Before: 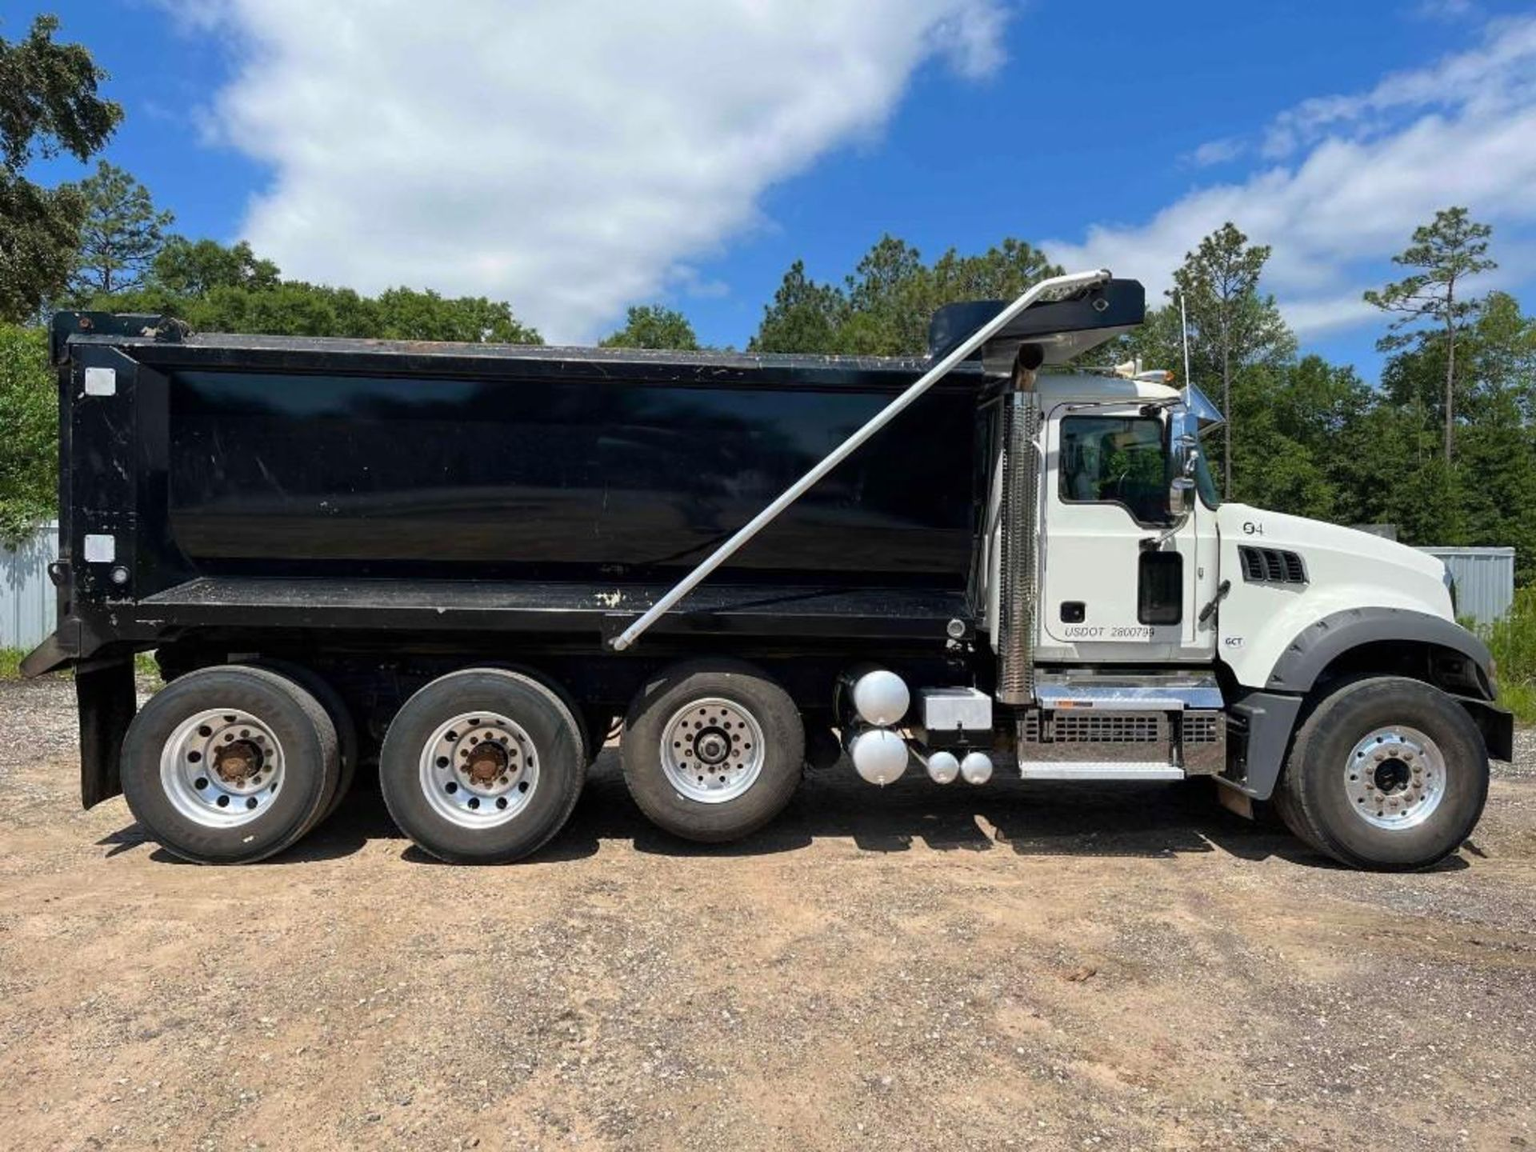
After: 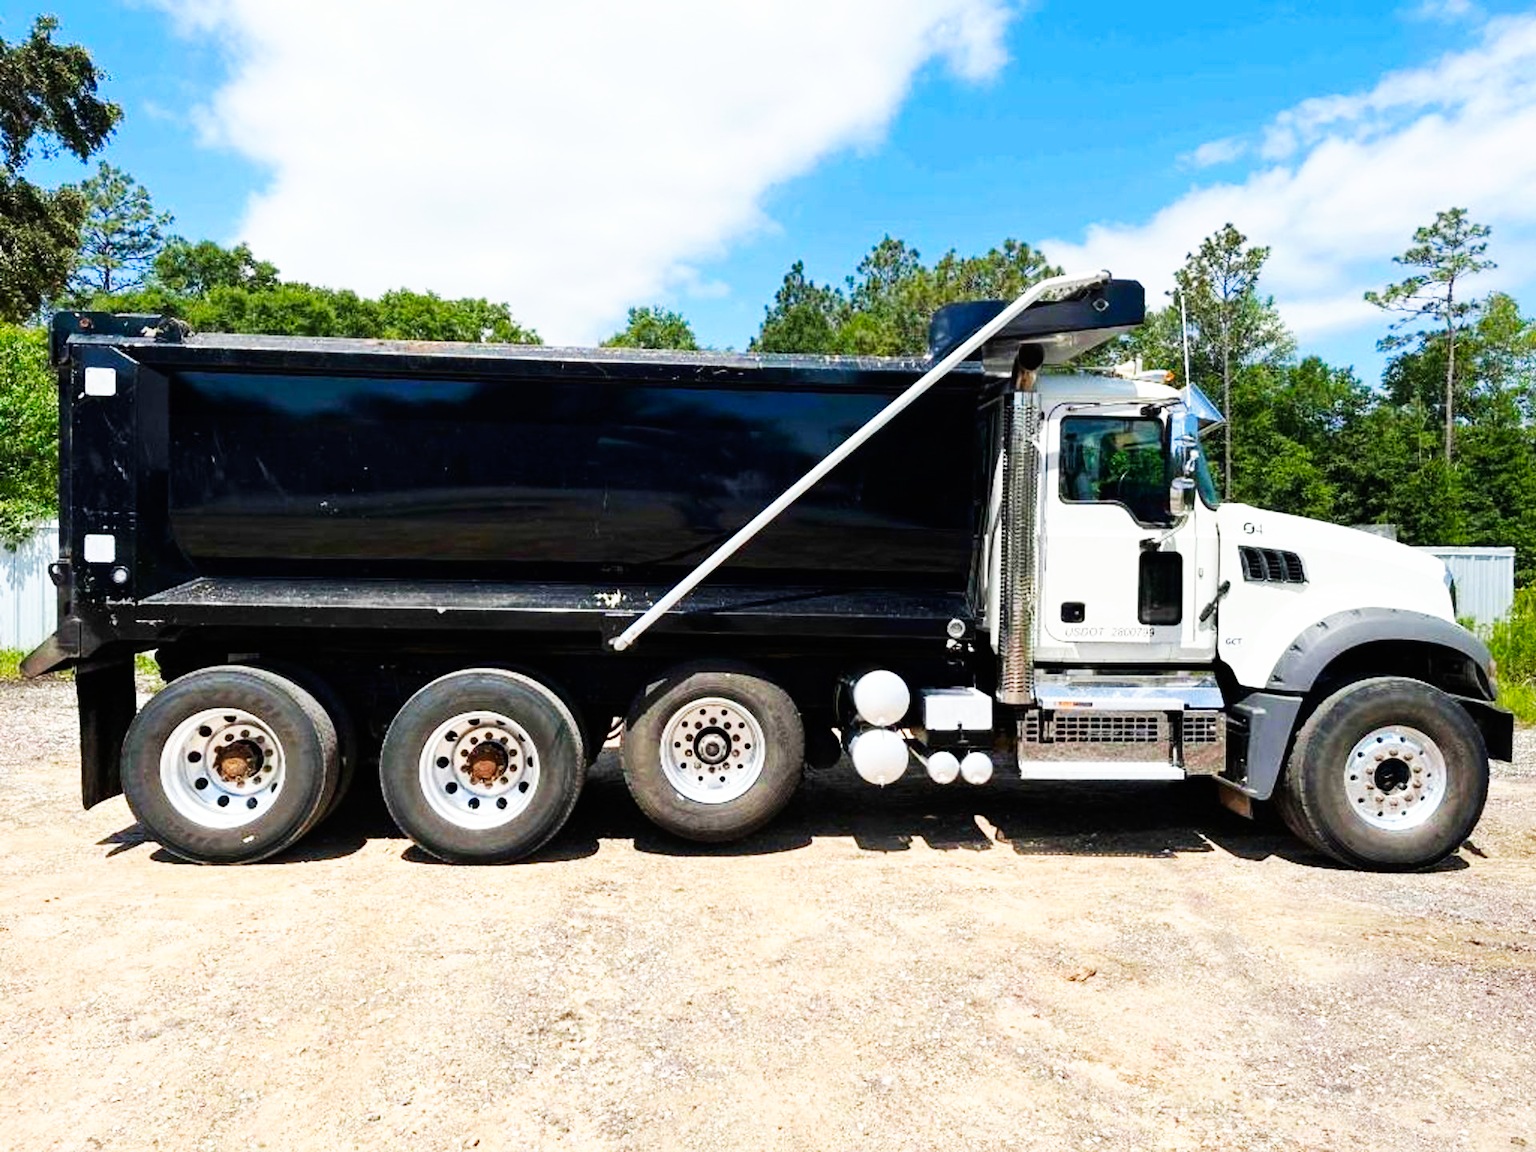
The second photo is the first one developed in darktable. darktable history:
base curve: curves: ch0 [(0, 0) (0.007, 0.004) (0.027, 0.03) (0.046, 0.07) (0.207, 0.54) (0.442, 0.872) (0.673, 0.972) (1, 1)], preserve colors none
contrast brightness saturation: saturation 0.1
